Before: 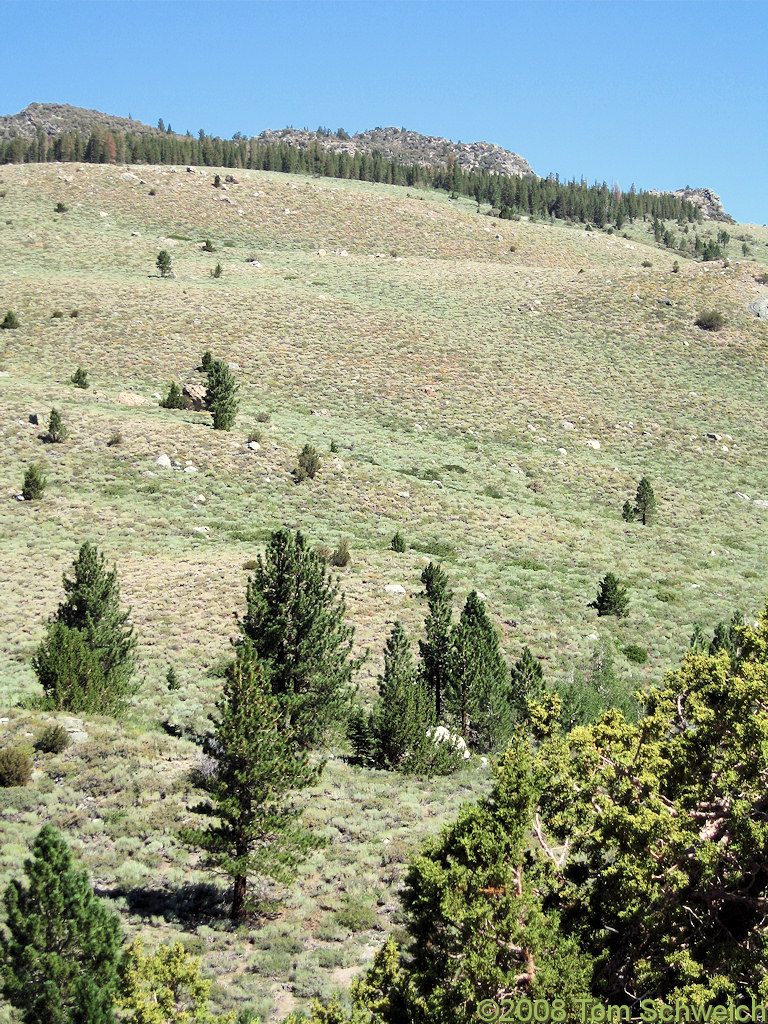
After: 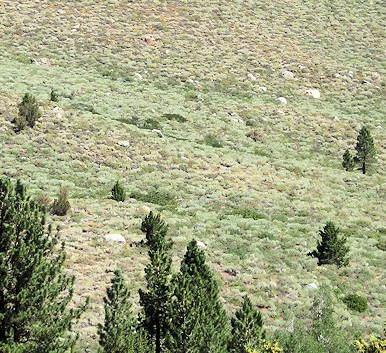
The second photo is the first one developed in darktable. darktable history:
crop: left 36.588%, top 34.333%, right 13.101%, bottom 31.177%
